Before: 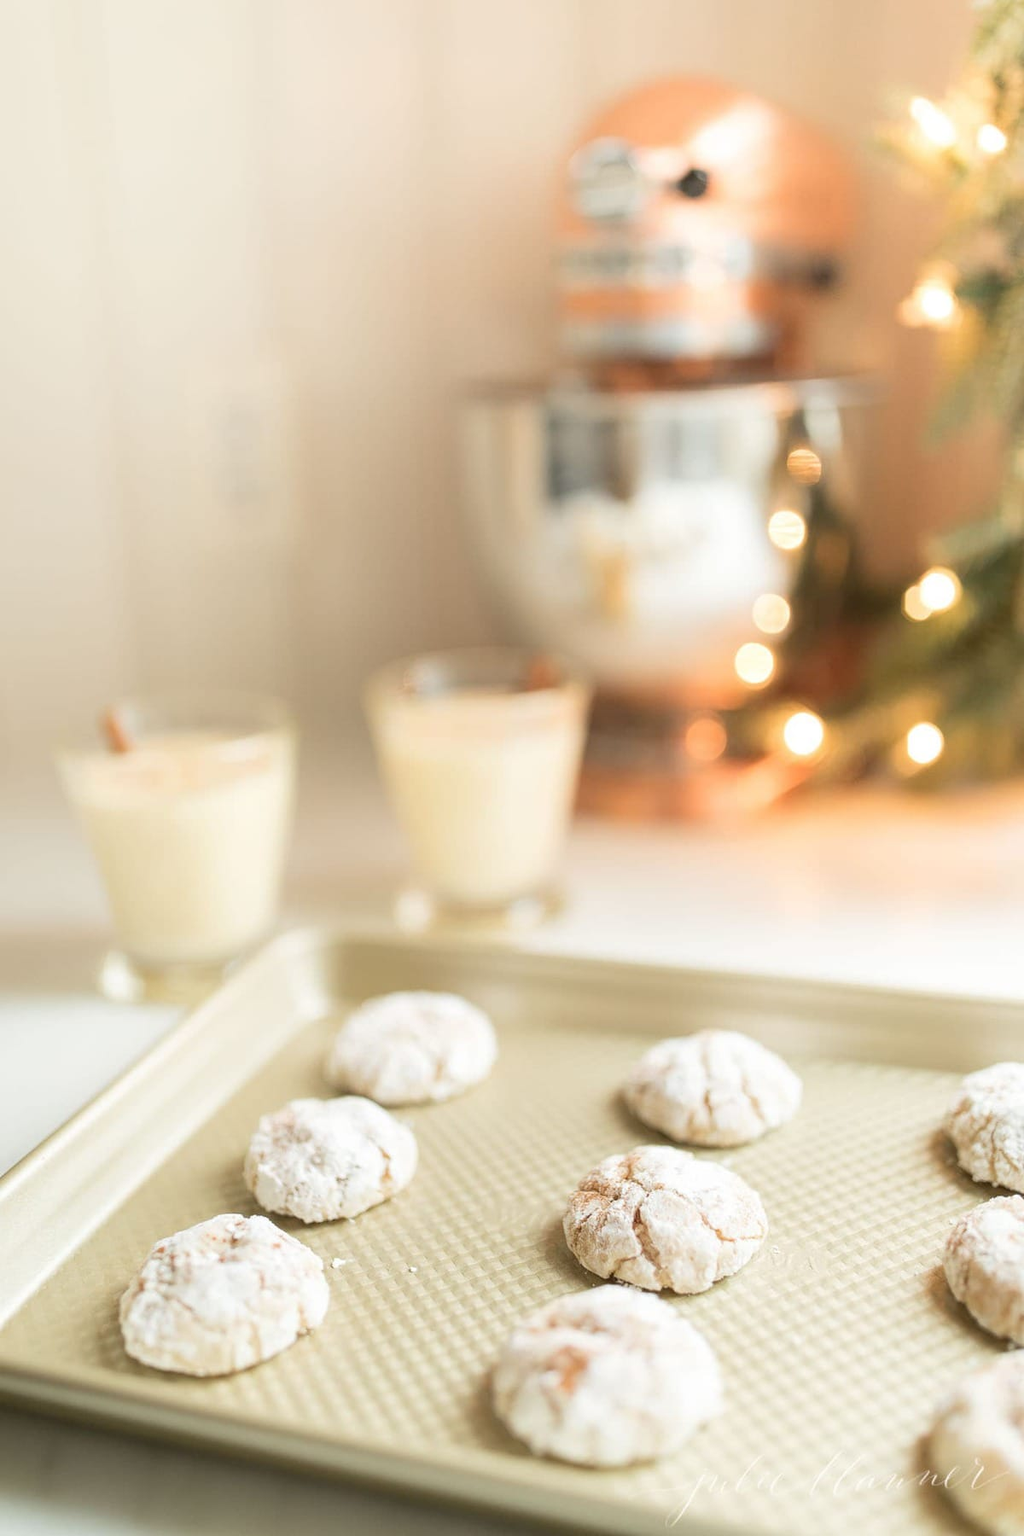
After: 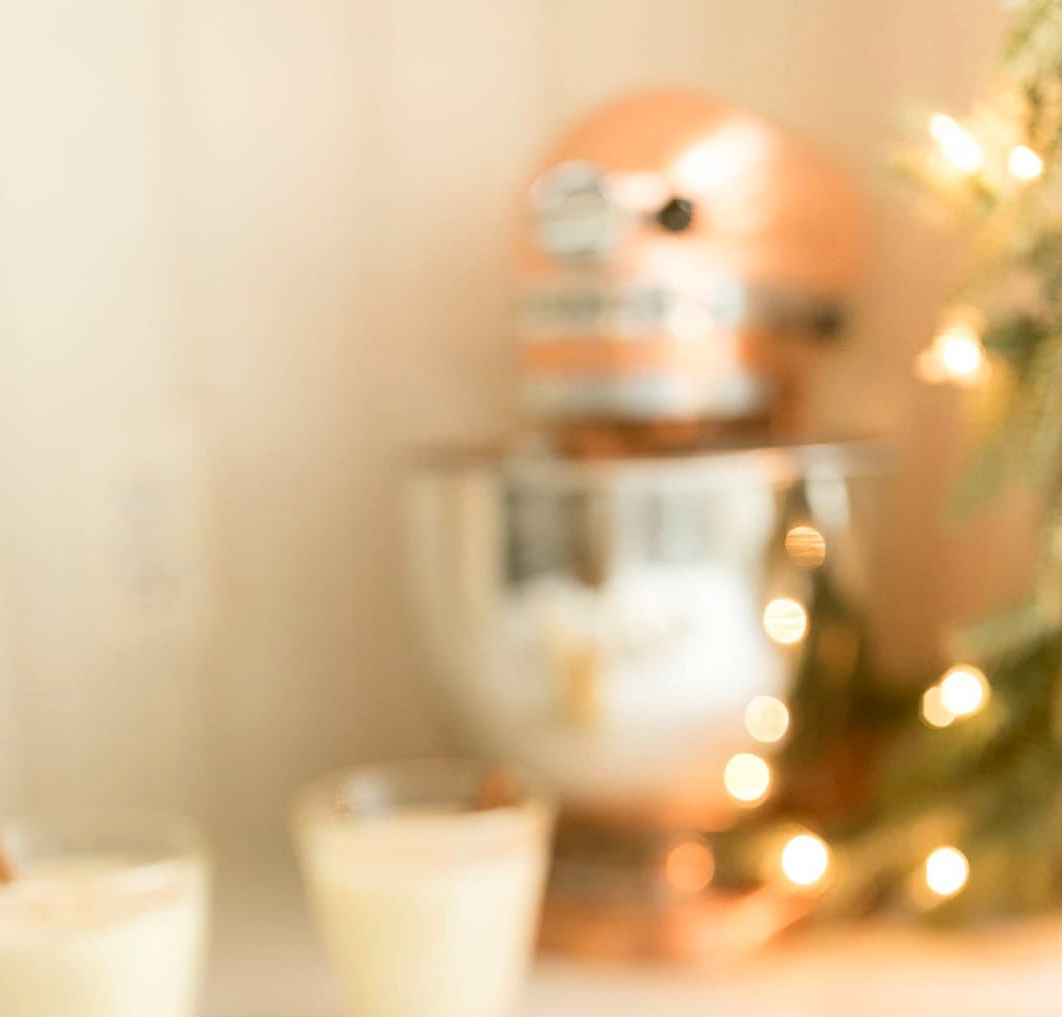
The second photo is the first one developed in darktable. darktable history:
crop and rotate: left 11.469%, bottom 43.489%
color correction: highlights a* -0.407, highlights b* 0.153, shadows a* 4.87, shadows b* 20.69
